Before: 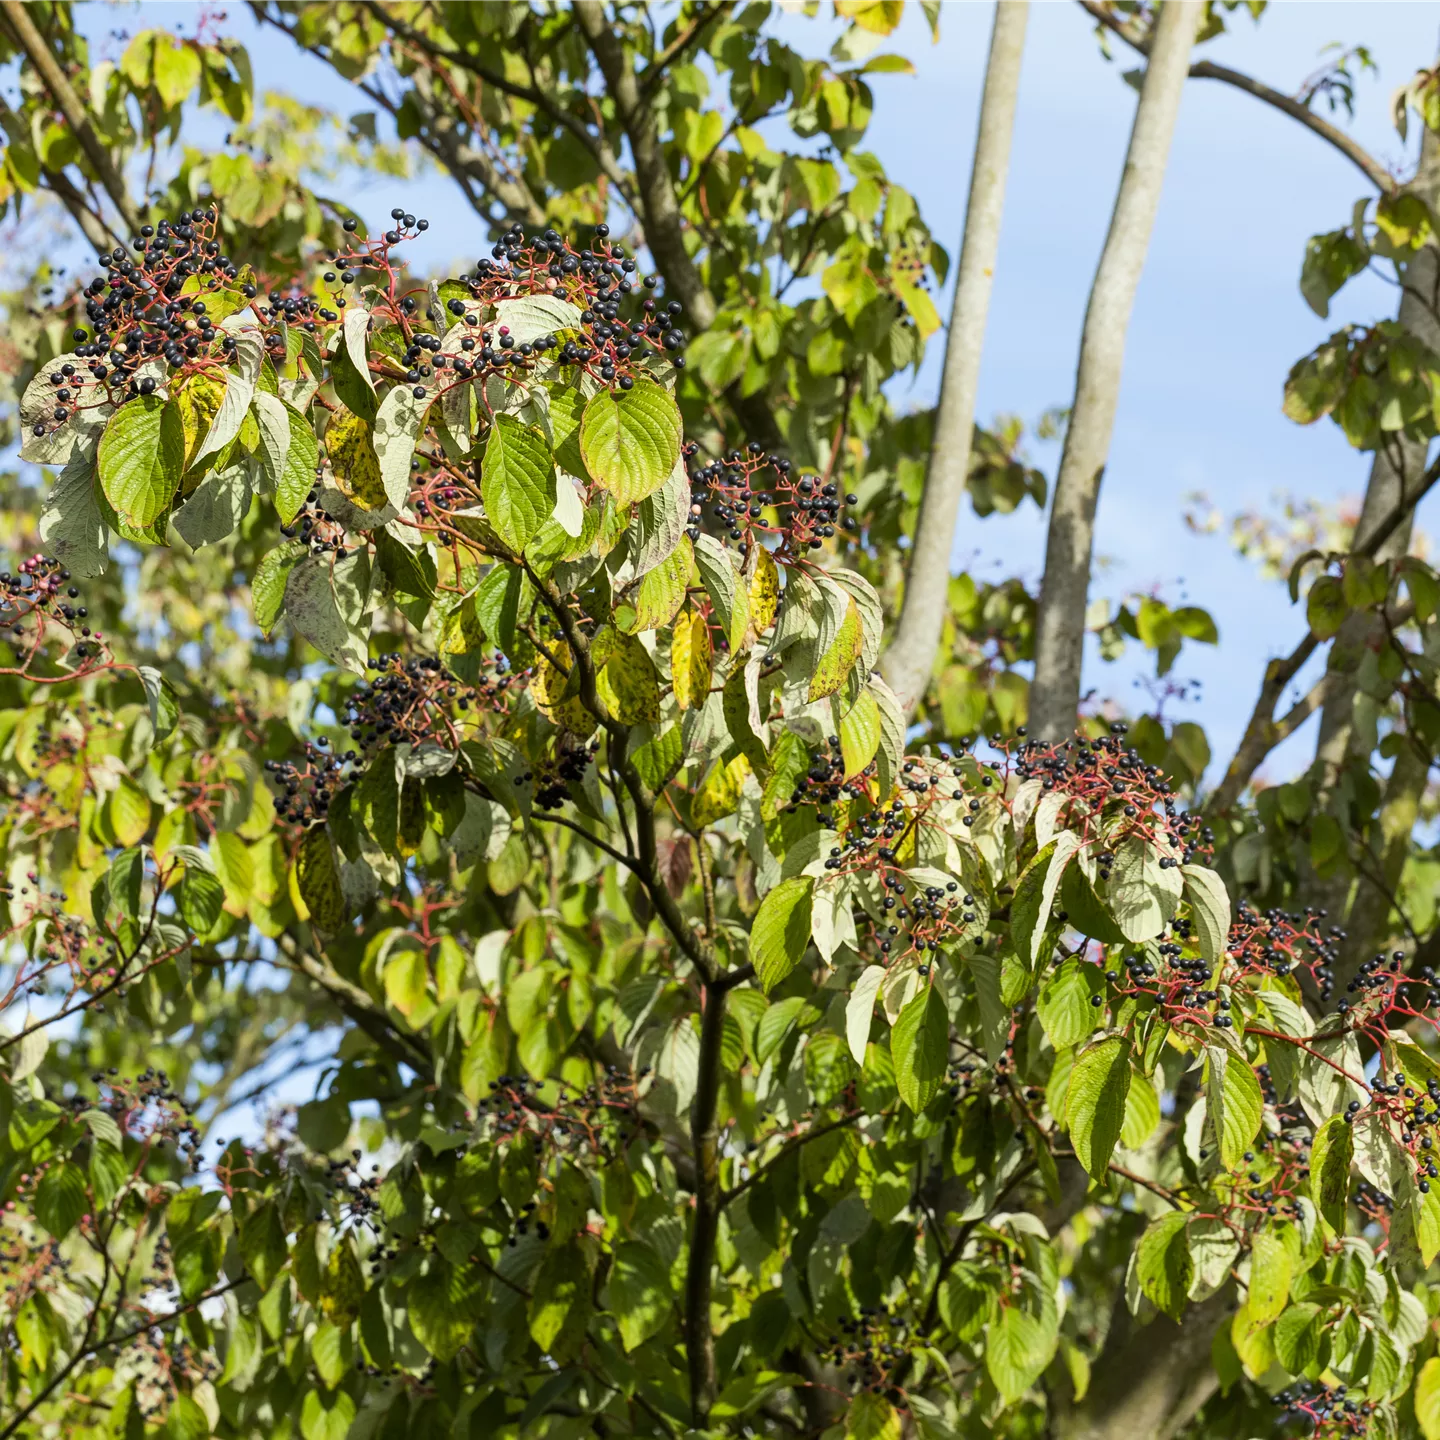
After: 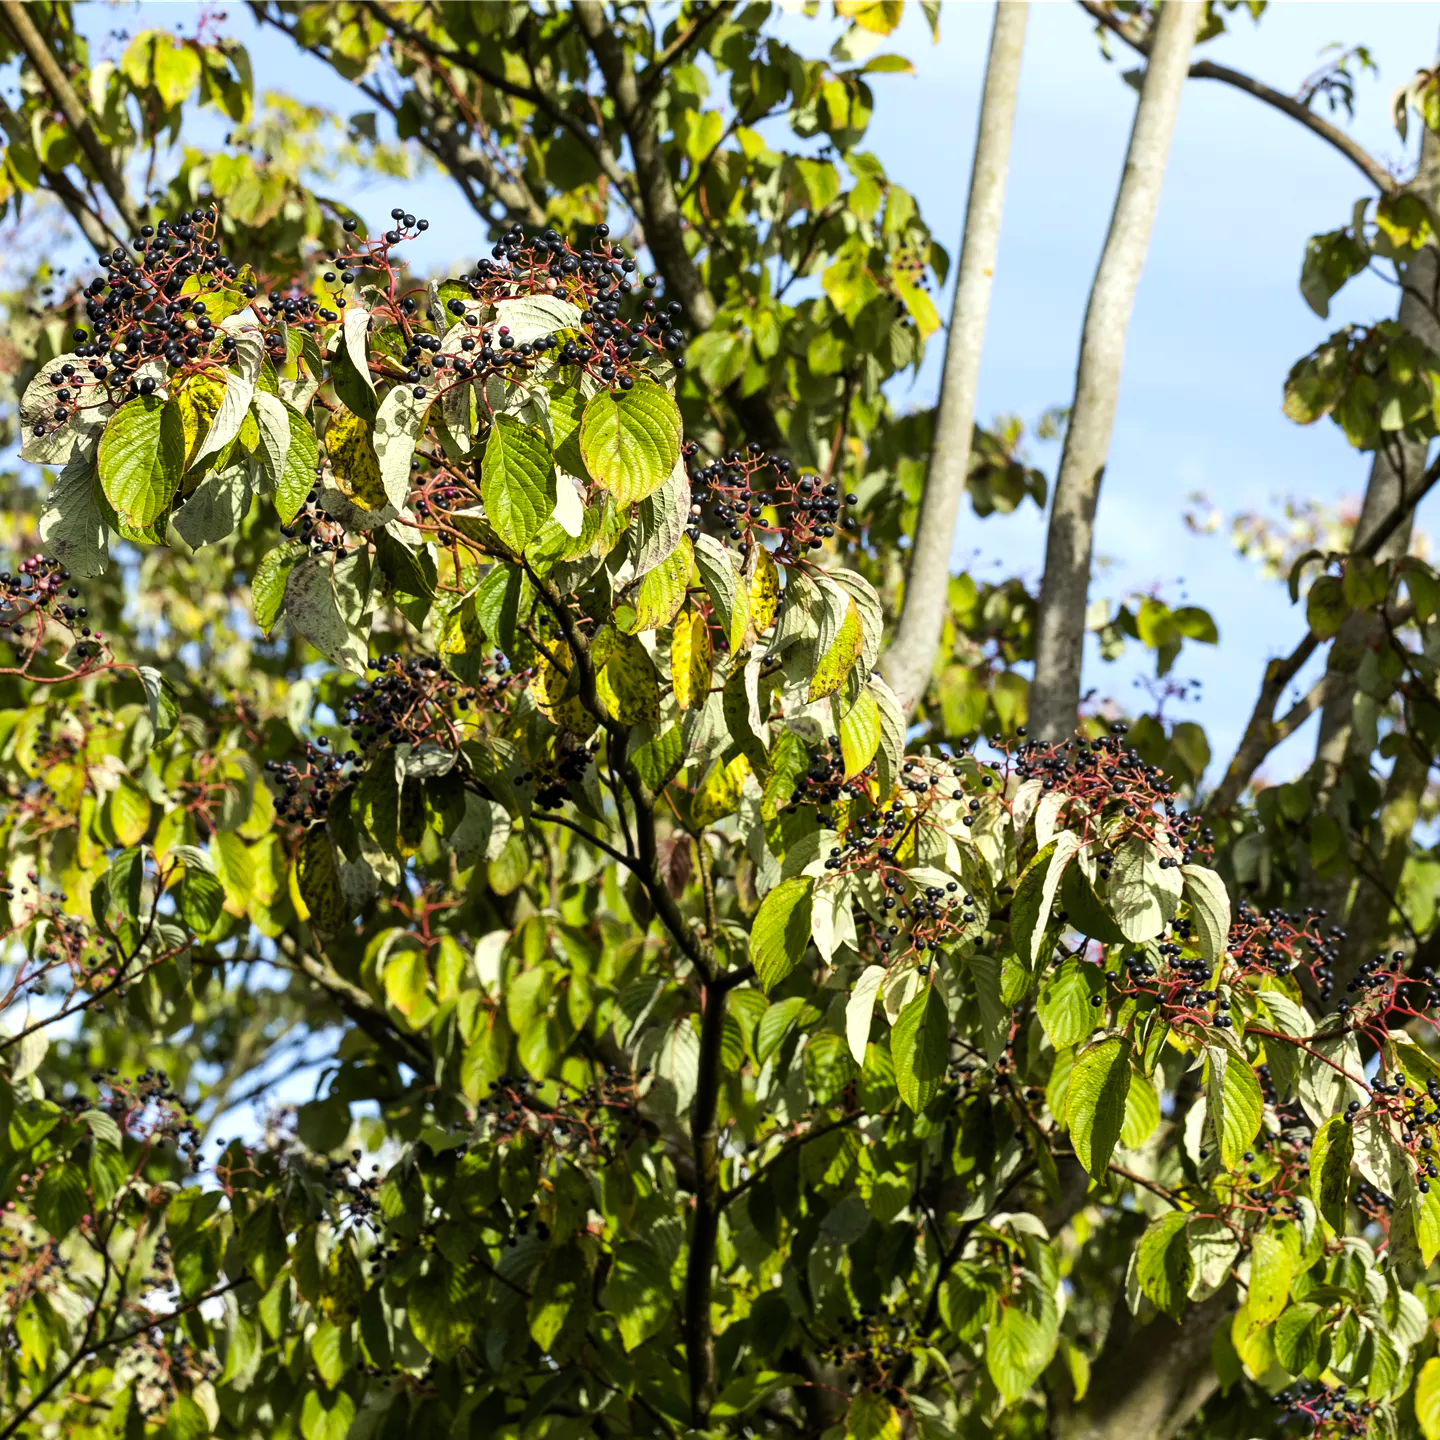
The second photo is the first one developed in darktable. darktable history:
color balance rgb: shadows lift › luminance -10%, power › luminance -9%, linear chroma grading › global chroma 10%, global vibrance 10%, contrast 15%, saturation formula JzAzBz (2021)
contrast brightness saturation: saturation -0.05
